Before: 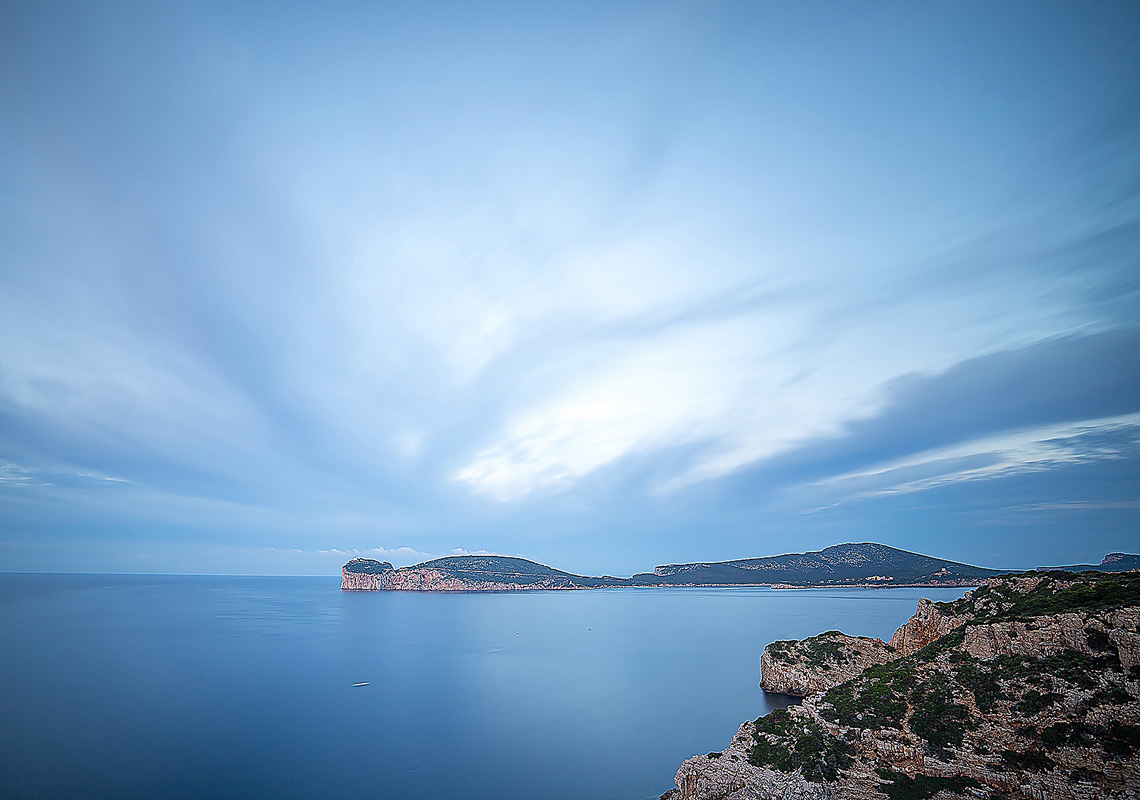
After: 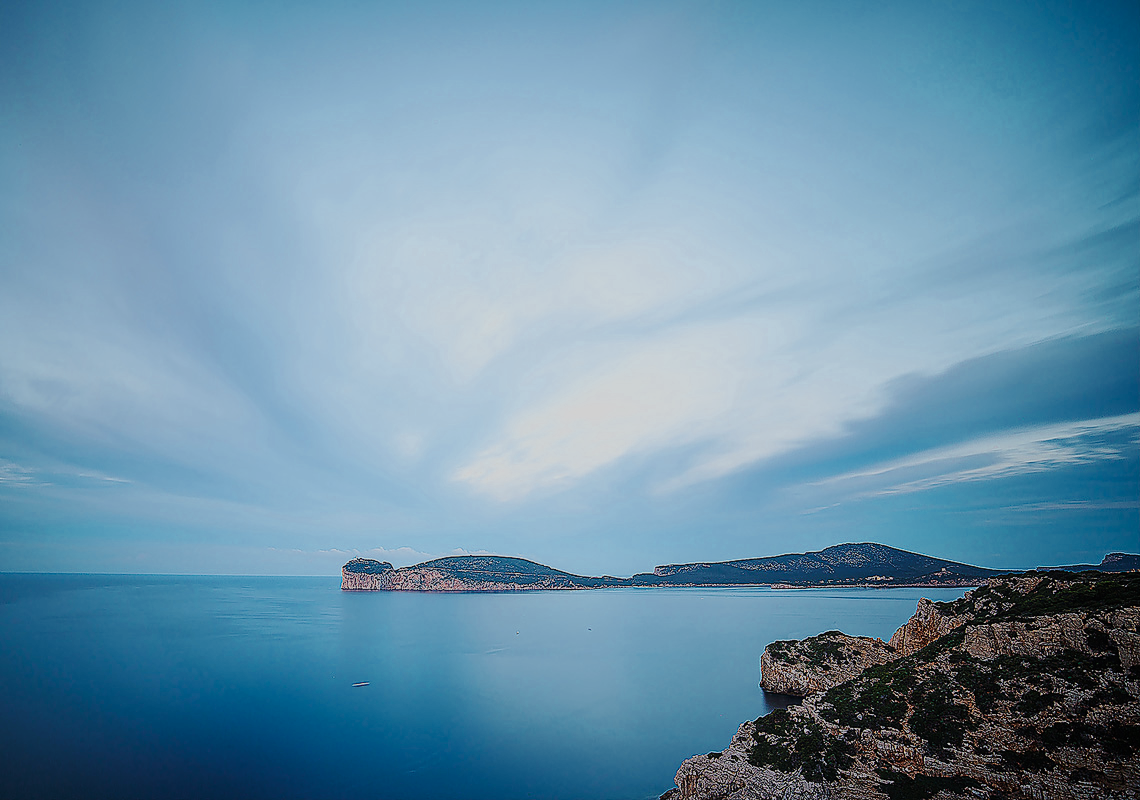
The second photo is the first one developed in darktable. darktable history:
color zones: curves: ch0 [(0.018, 0.548) (0.197, 0.654) (0.425, 0.447) (0.605, 0.658) (0.732, 0.579)]; ch1 [(0.105, 0.531) (0.224, 0.531) (0.386, 0.39) (0.618, 0.456) (0.732, 0.456) (0.956, 0.421)]; ch2 [(0.039, 0.583) (0.215, 0.465) (0.399, 0.544) (0.465, 0.548) (0.614, 0.447) (0.724, 0.43) (0.882, 0.623) (0.956, 0.632)]
exposure: exposure -1.428 EV, compensate highlight preservation false
contrast equalizer: y [[0.5, 0.488, 0.462, 0.461, 0.491, 0.5], [0.5 ×6], [0.5 ×6], [0 ×6], [0 ×6]], mix 0.35
base curve: curves: ch0 [(0, 0) (0.028, 0.03) (0.121, 0.232) (0.46, 0.748) (0.859, 0.968) (1, 1)], preserve colors none
